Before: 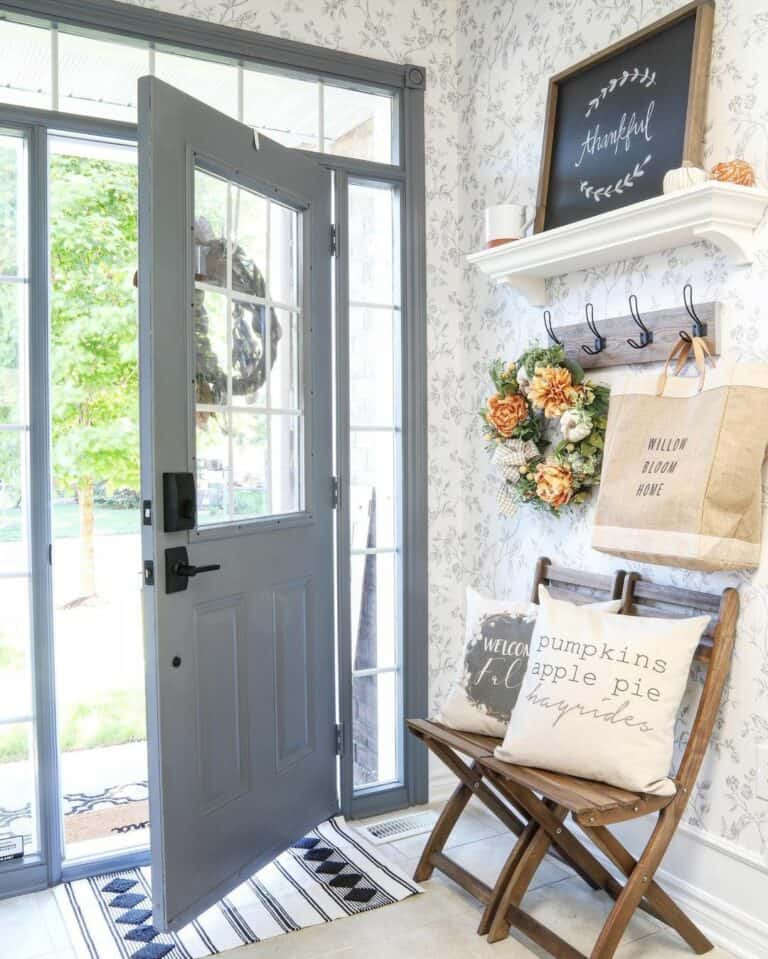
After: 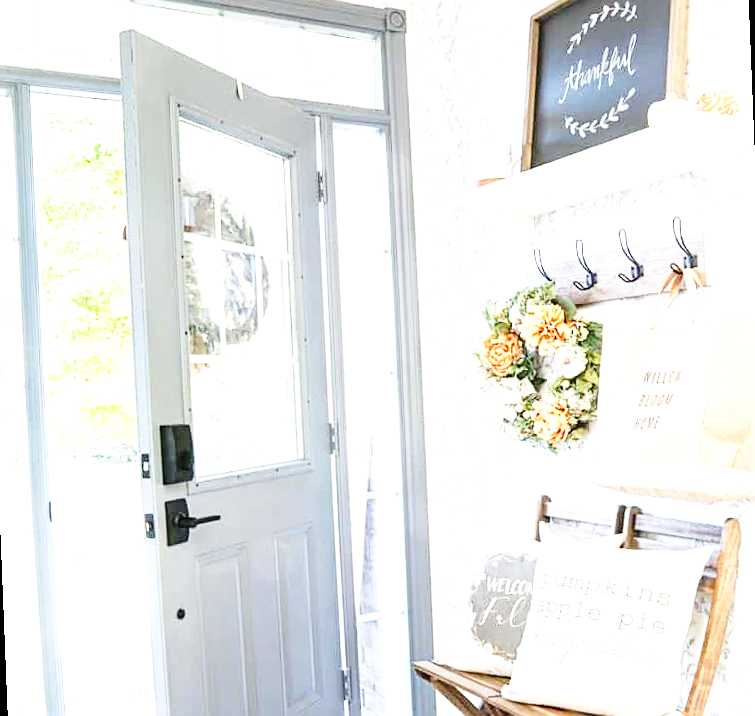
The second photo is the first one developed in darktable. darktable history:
crop: left 2.737%, top 7.287%, right 3.421%, bottom 20.179%
base curve: curves: ch0 [(0, 0) (0.028, 0.03) (0.121, 0.232) (0.46, 0.748) (0.859, 0.968) (1, 1)], preserve colors none
rotate and perspective: rotation -2.29°, automatic cropping off
exposure: black level correction 0, exposure 0.953 EV, compensate exposure bias true, compensate highlight preservation false
tone equalizer: on, module defaults
sharpen: on, module defaults
